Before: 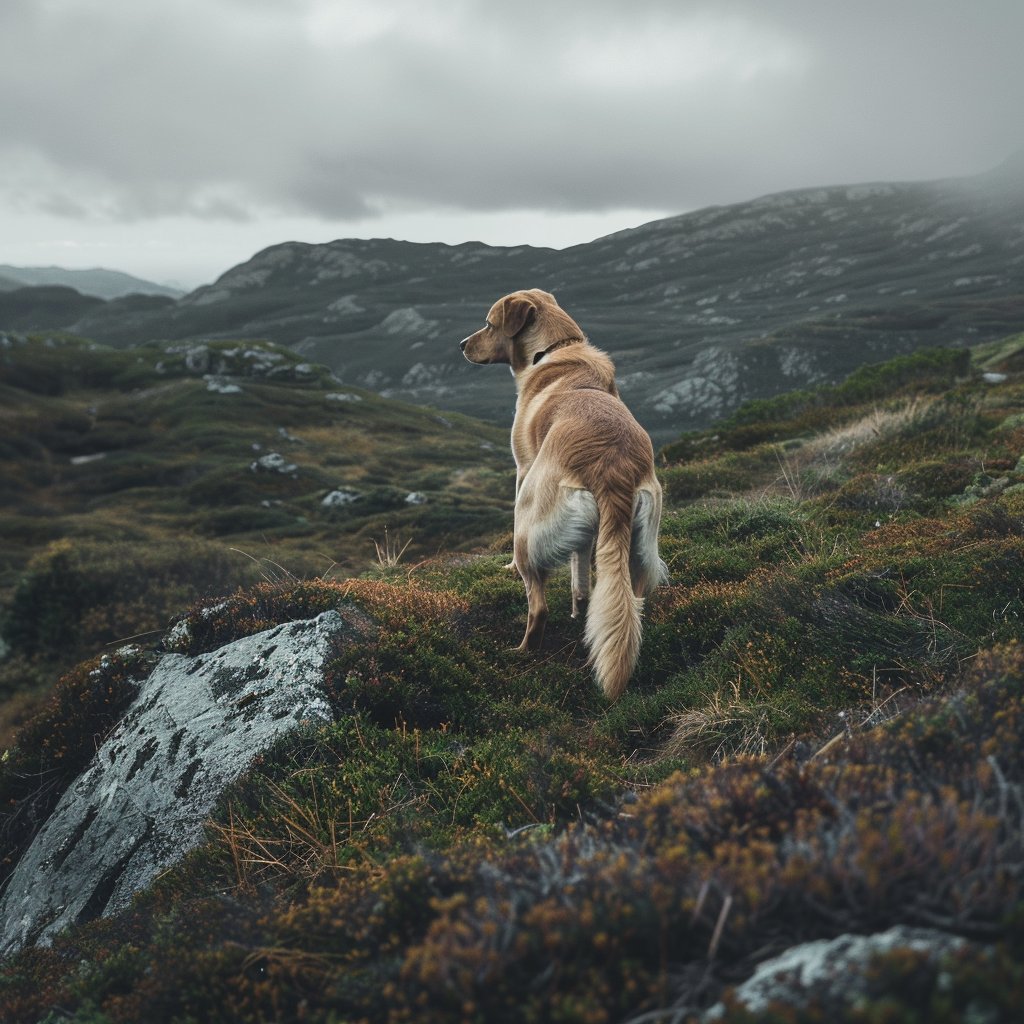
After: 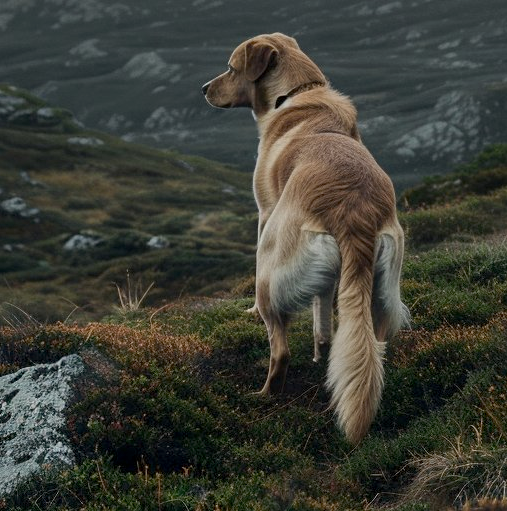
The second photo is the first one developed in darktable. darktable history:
exposure: black level correction 0.011, exposure -0.471 EV, compensate highlight preservation false
crop: left 25.281%, top 25.052%, right 25.15%, bottom 24.996%
